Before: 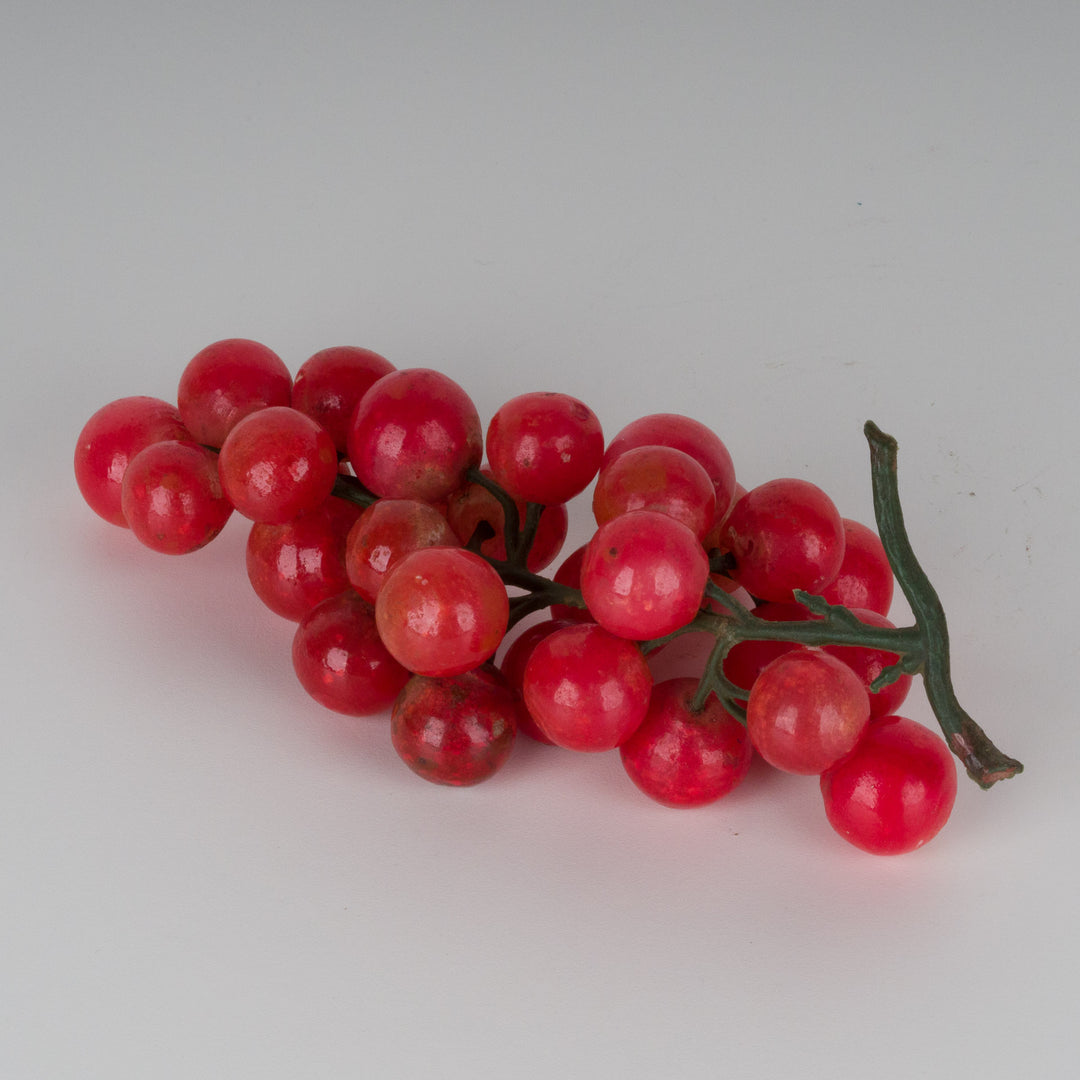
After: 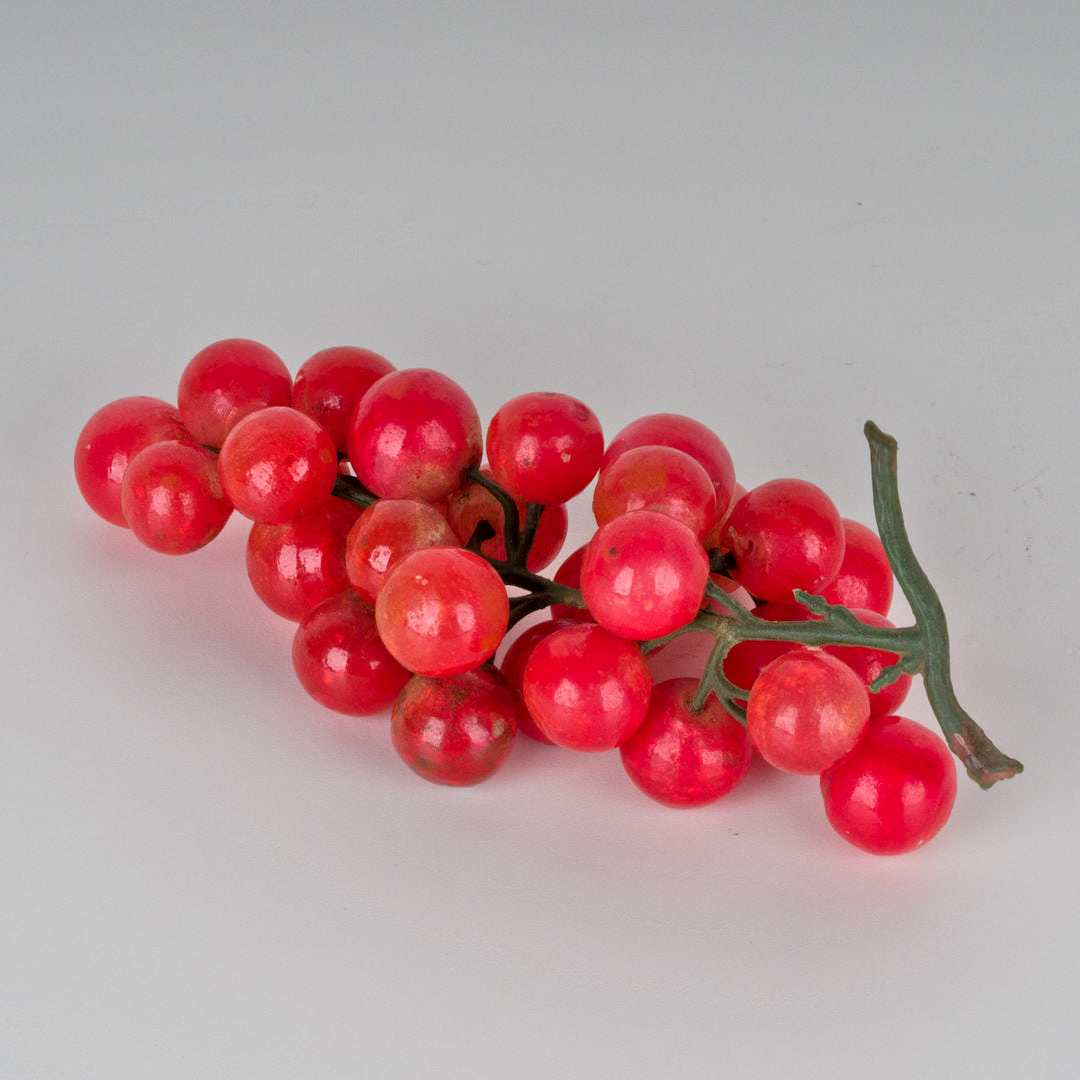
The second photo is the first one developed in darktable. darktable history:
color balance: mode lift, gamma, gain (sRGB), lift [0.97, 1, 1, 1], gamma [1.03, 1, 1, 1]
tone equalizer: -7 EV 0.15 EV, -6 EV 0.6 EV, -5 EV 1.15 EV, -4 EV 1.33 EV, -3 EV 1.15 EV, -2 EV 0.6 EV, -1 EV 0.15 EV, mask exposure compensation -0.5 EV
